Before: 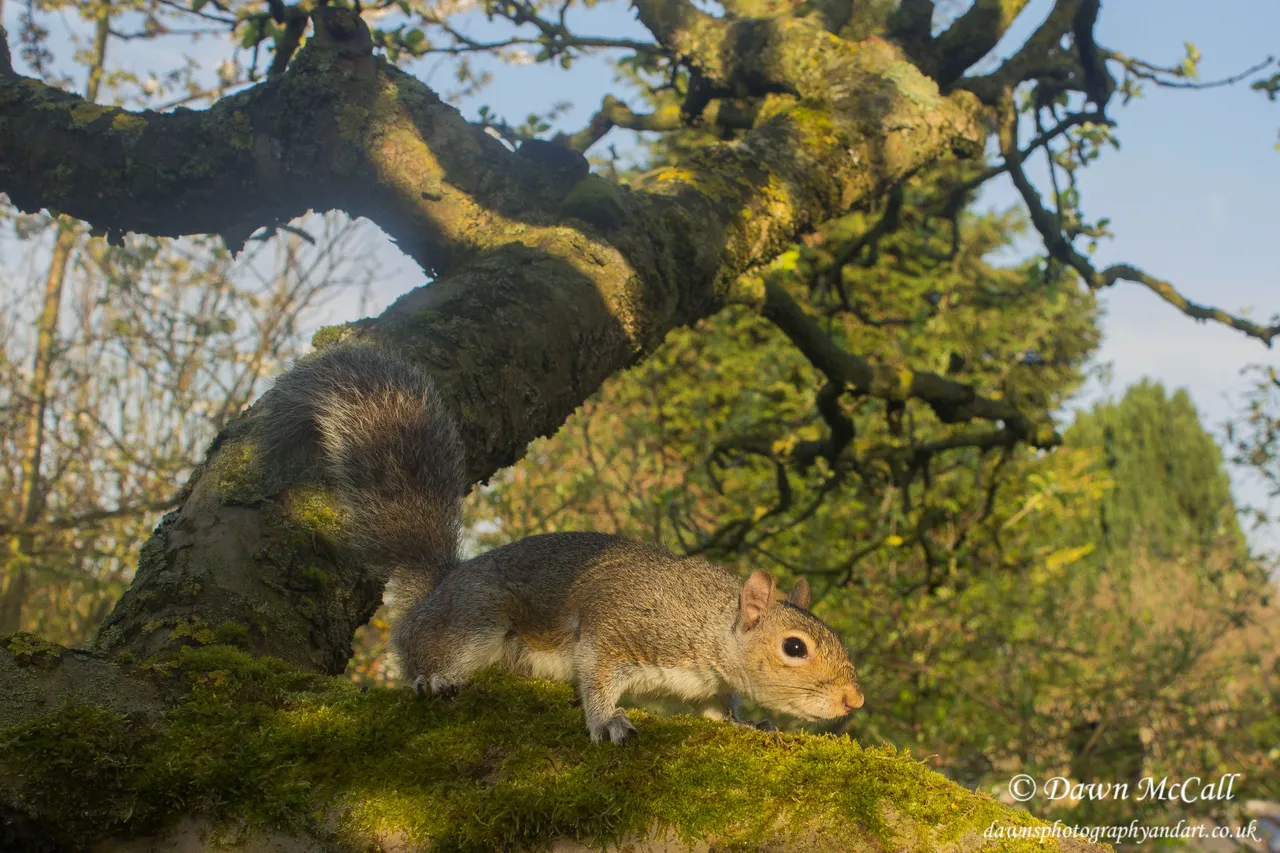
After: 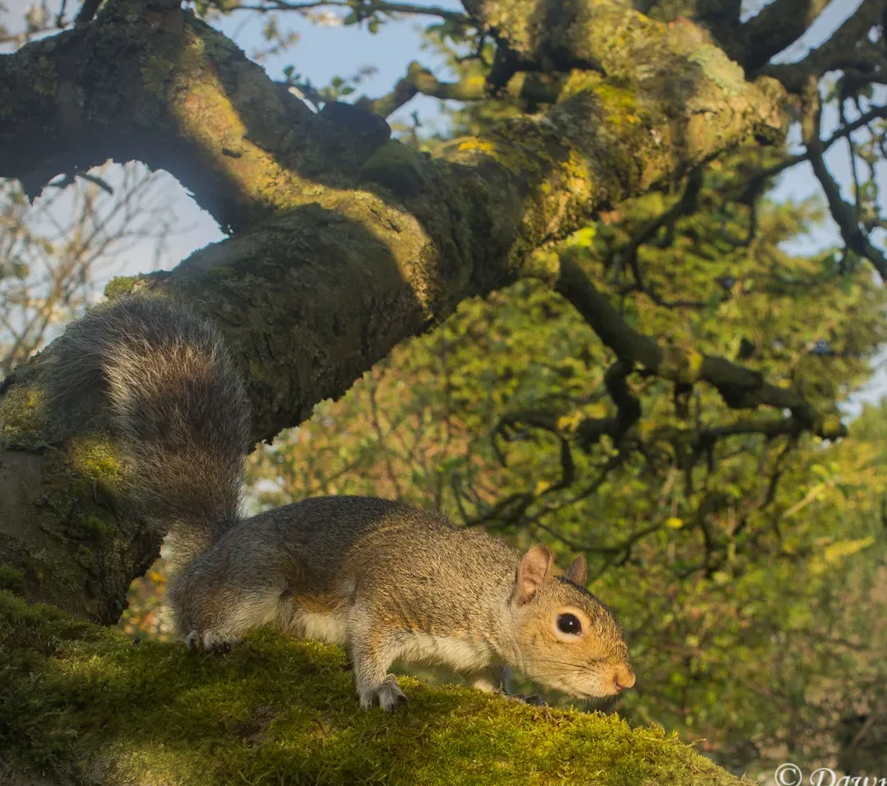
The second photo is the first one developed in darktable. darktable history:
crop and rotate: angle -3.24°, left 13.92%, top 0.031%, right 11.019%, bottom 0.07%
vignetting: fall-off start 91.63%, brightness -0.28
